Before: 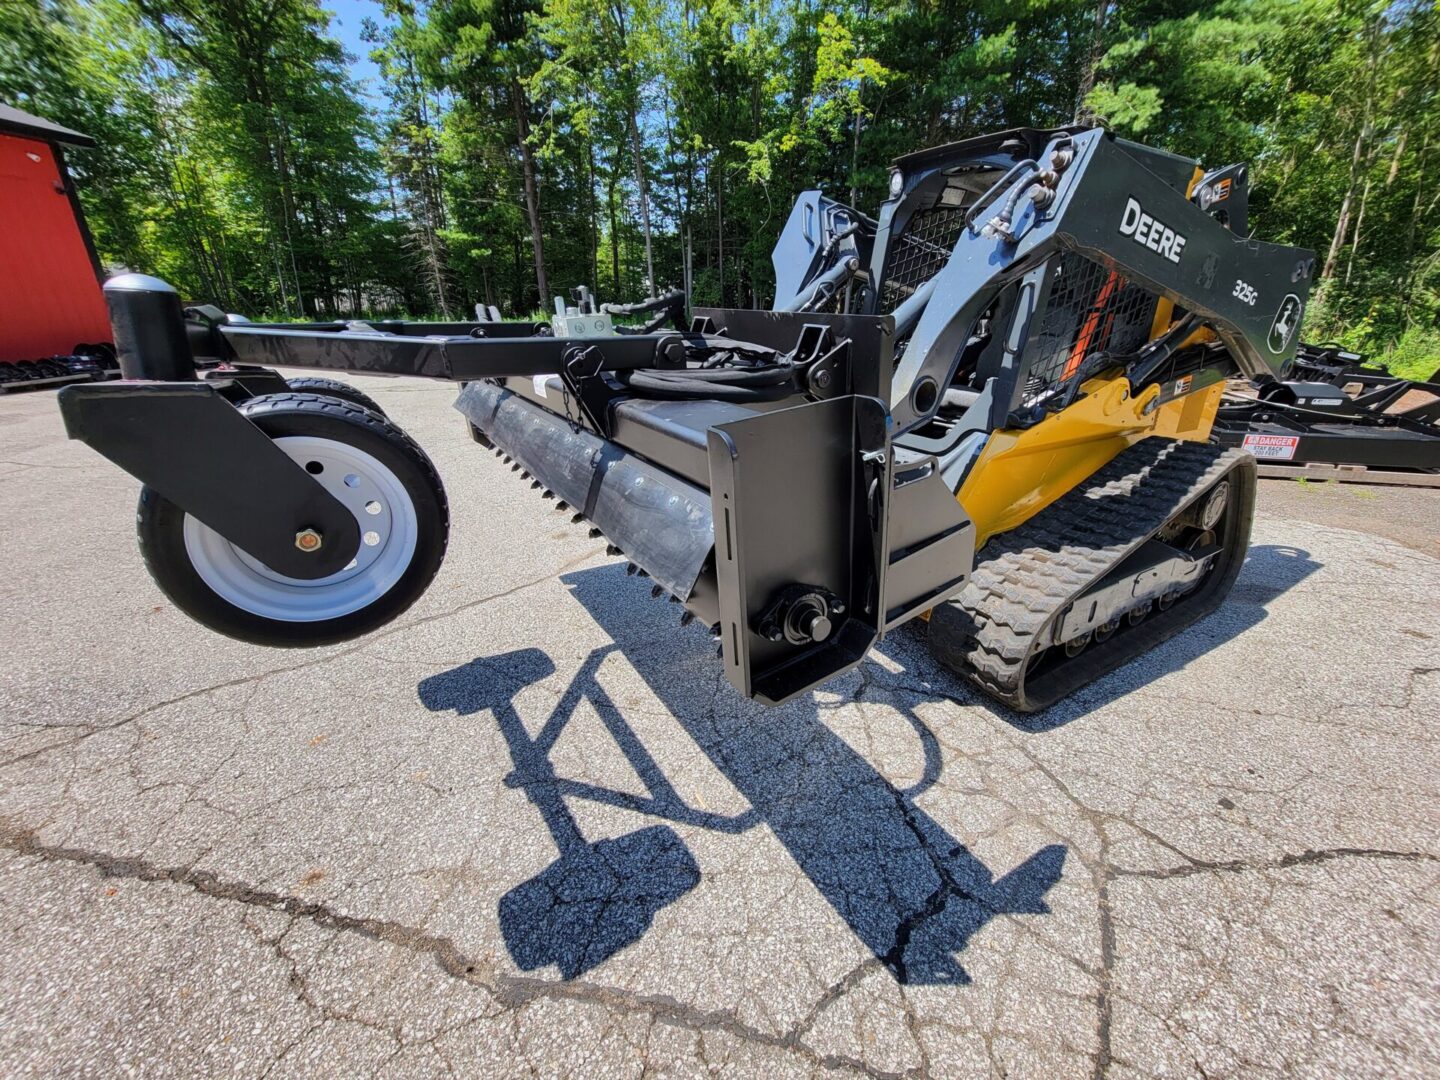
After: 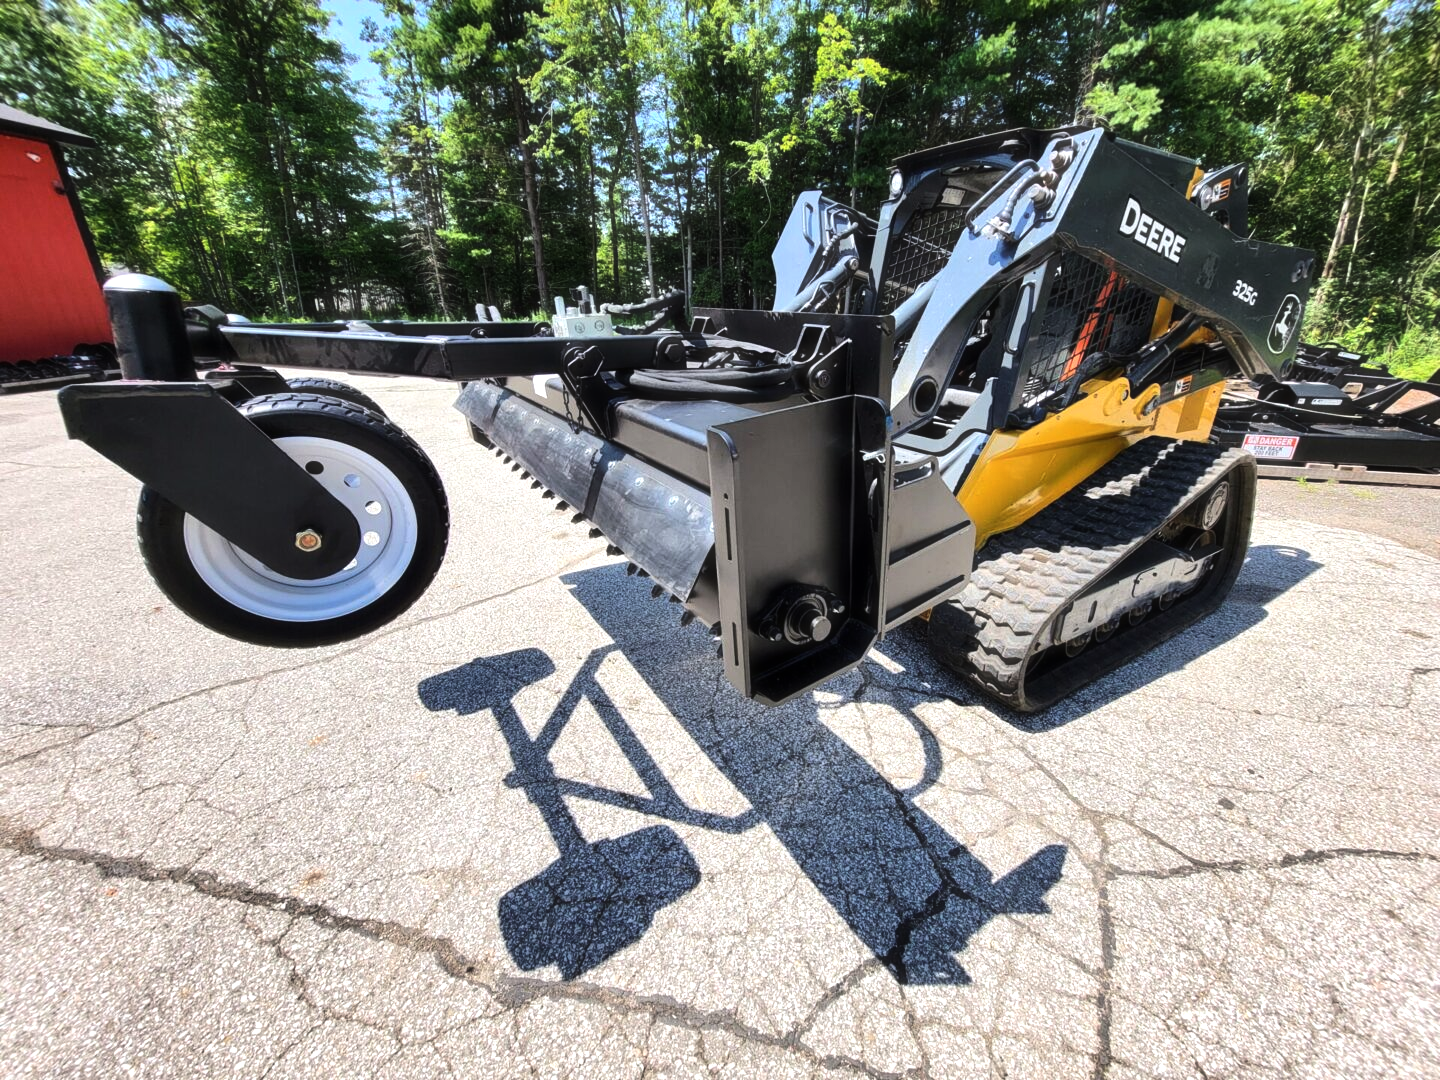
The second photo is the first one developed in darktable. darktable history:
haze removal: strength -0.1, adaptive false
tone equalizer: -8 EV -0.75 EV, -7 EV -0.7 EV, -6 EV -0.6 EV, -5 EV -0.4 EV, -3 EV 0.4 EV, -2 EV 0.6 EV, -1 EV 0.7 EV, +0 EV 0.75 EV, edges refinement/feathering 500, mask exposure compensation -1.57 EV, preserve details no
